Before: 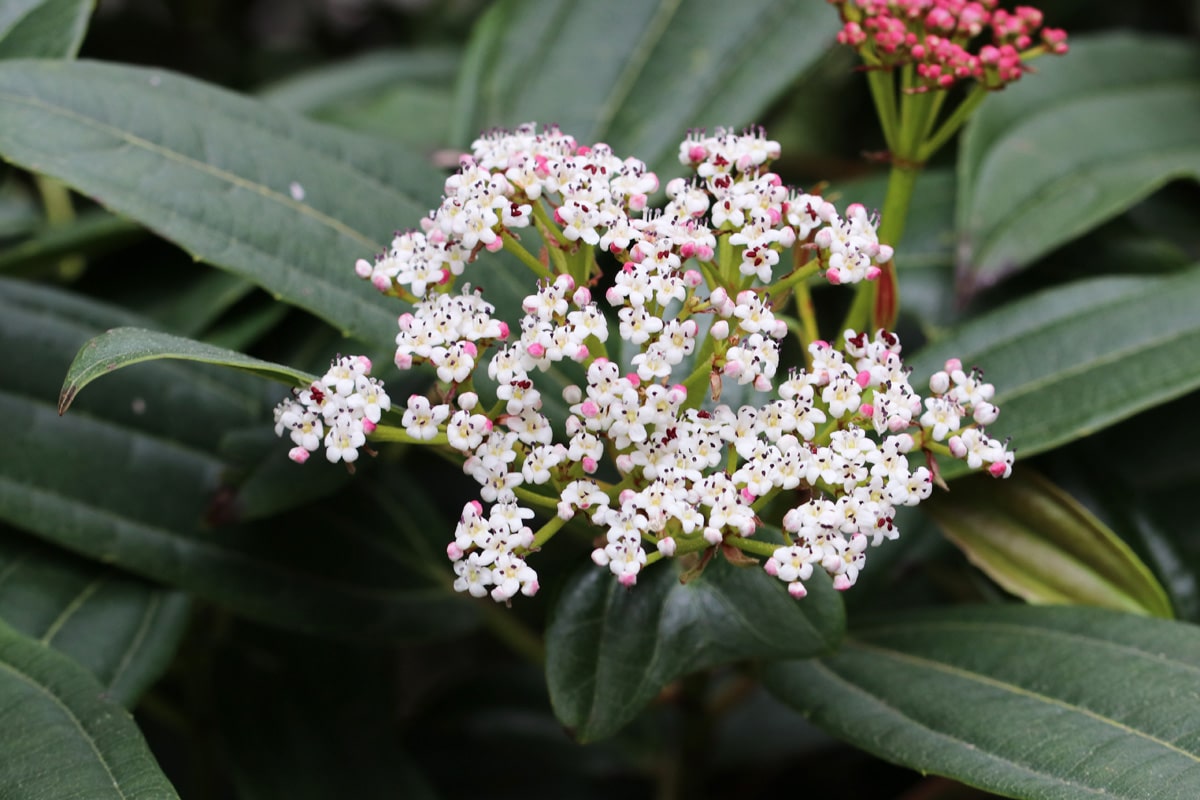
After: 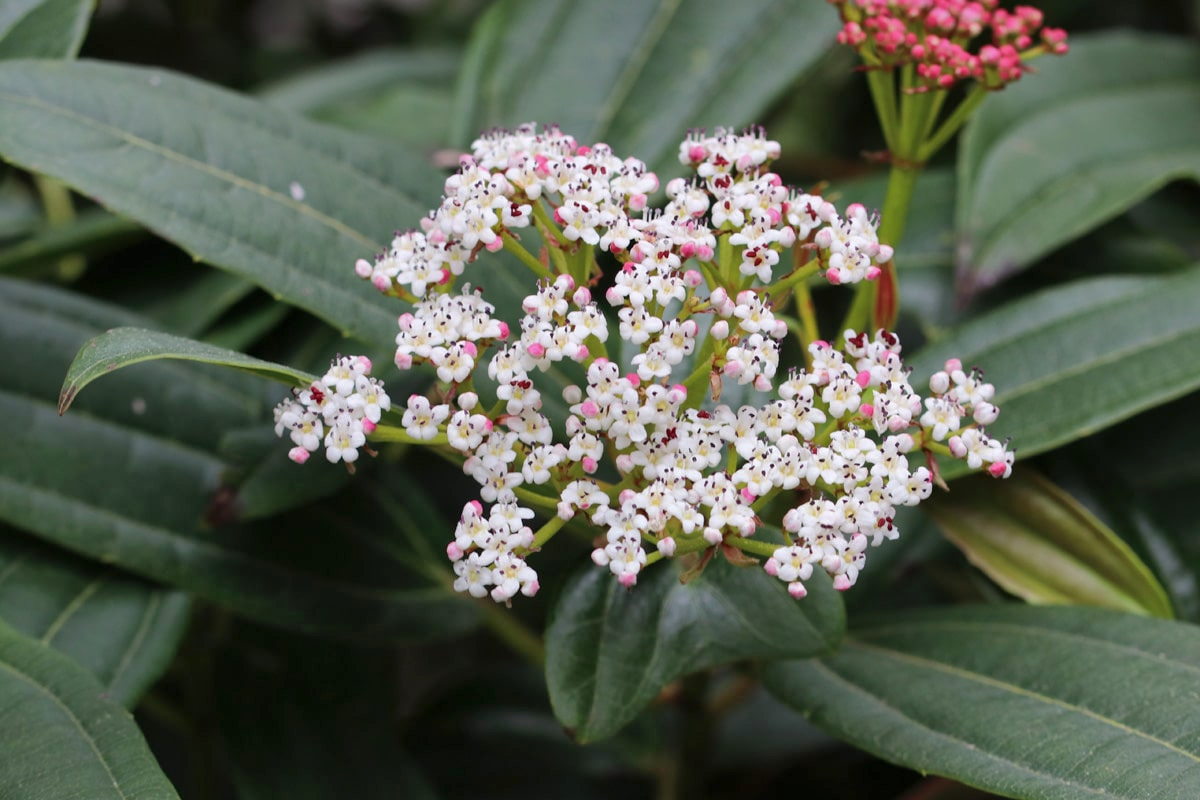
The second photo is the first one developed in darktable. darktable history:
shadows and highlights: highlights color adjustment 77.75%
